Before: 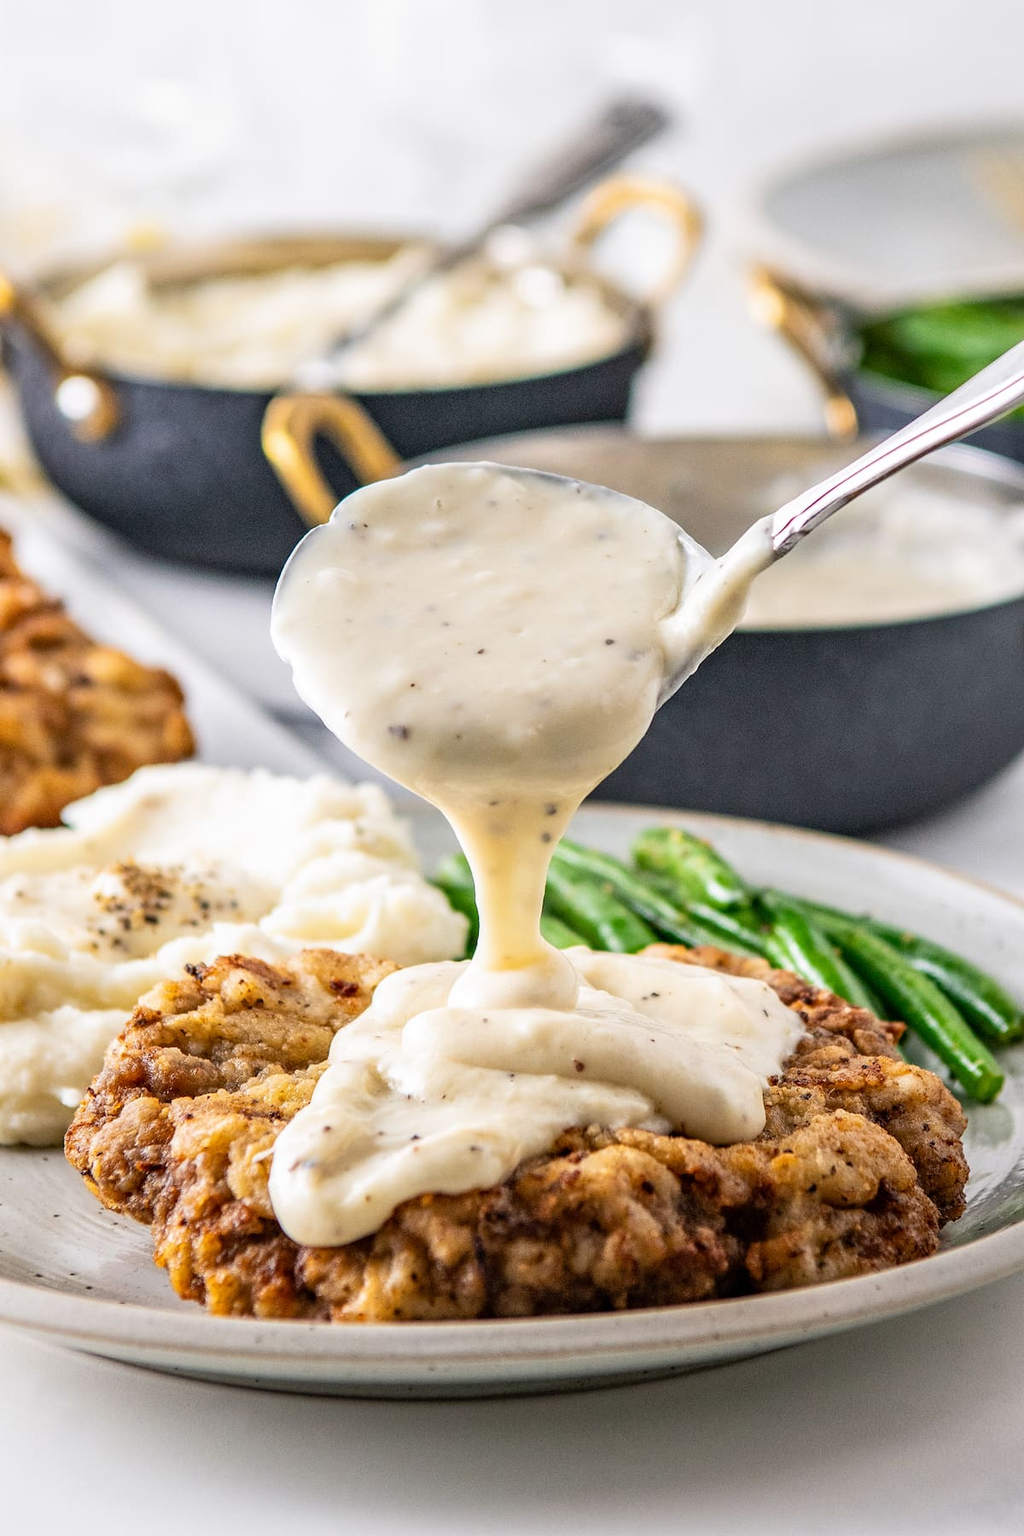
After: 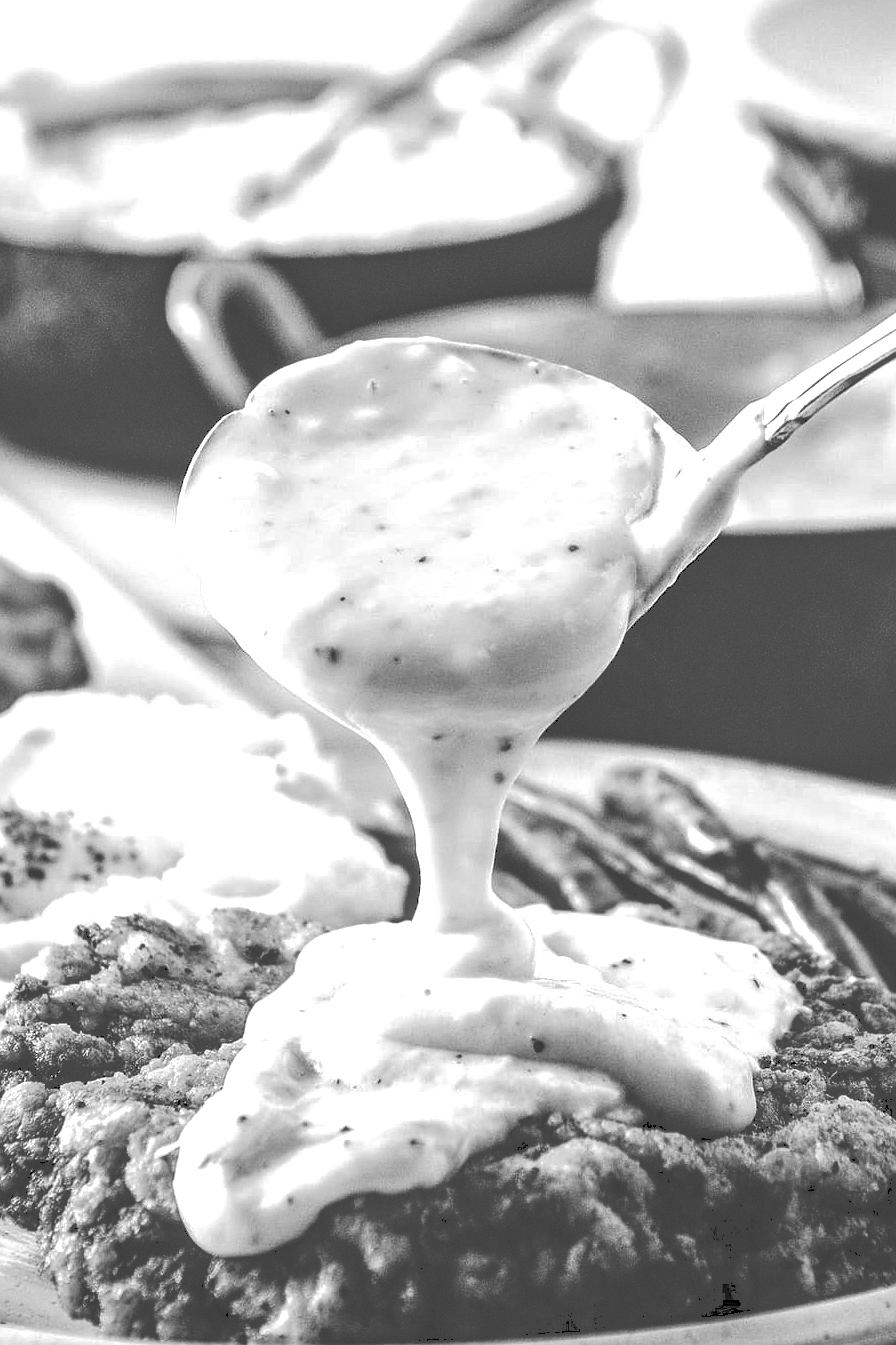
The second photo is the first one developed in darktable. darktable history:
crop and rotate: left 11.831%, top 11.346%, right 13.429%, bottom 13.899%
tone curve: curves: ch0 [(0, 0) (0.003, 0.284) (0.011, 0.284) (0.025, 0.288) (0.044, 0.29) (0.069, 0.292) (0.1, 0.296) (0.136, 0.298) (0.177, 0.305) (0.224, 0.312) (0.277, 0.327) (0.335, 0.362) (0.399, 0.407) (0.468, 0.464) (0.543, 0.537) (0.623, 0.62) (0.709, 0.71) (0.801, 0.79) (0.898, 0.862) (1, 1)], preserve colors none
sharpen: radius 1.272, amount 0.305, threshold 0
color calibration: output gray [0.253, 0.26, 0.487, 0], gray › normalize channels true, illuminant same as pipeline (D50), adaptation XYZ, x 0.346, y 0.359, gamut compression 0
local contrast: on, module defaults
grain: coarseness 0.09 ISO, strength 10%
tone equalizer: -8 EV -0.75 EV, -7 EV -0.7 EV, -6 EV -0.6 EV, -5 EV -0.4 EV, -3 EV 0.4 EV, -2 EV 0.6 EV, -1 EV 0.7 EV, +0 EV 0.75 EV, edges refinement/feathering 500, mask exposure compensation -1.57 EV, preserve details no
